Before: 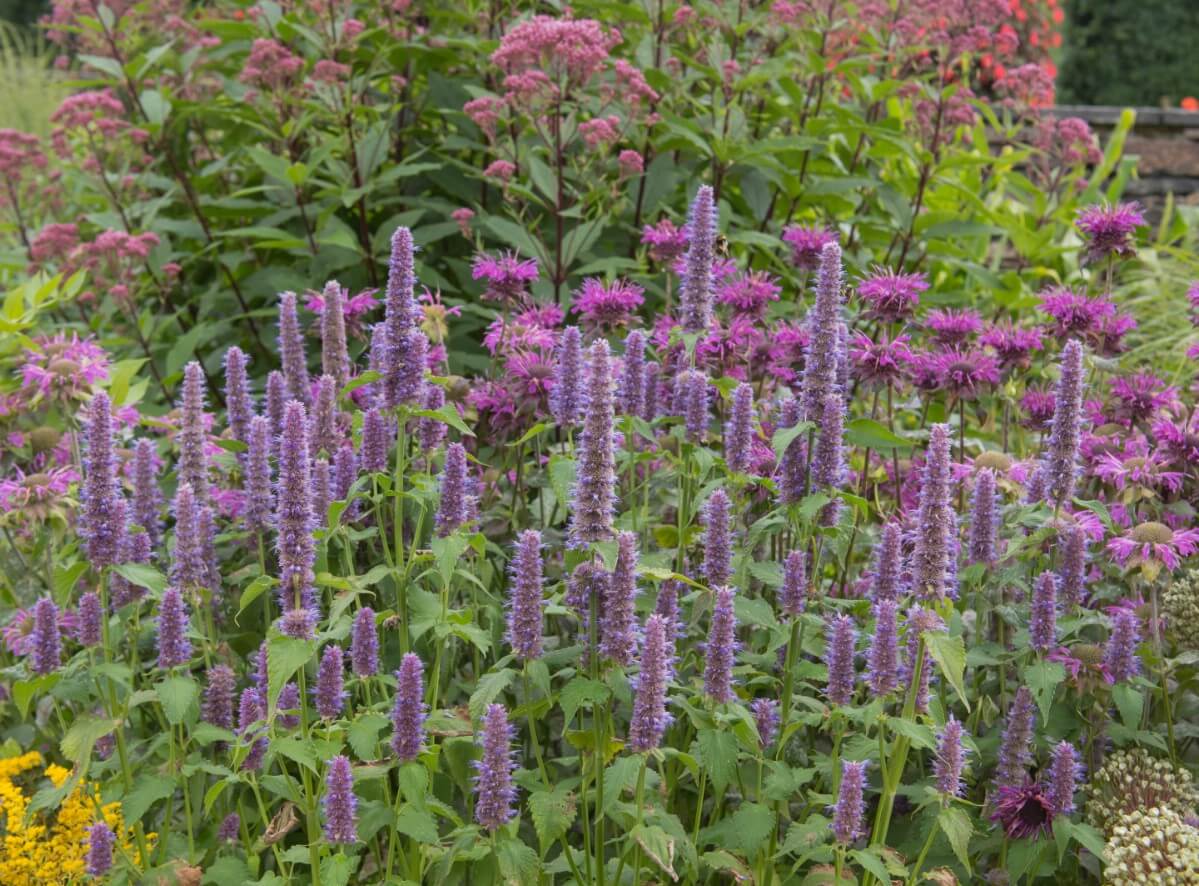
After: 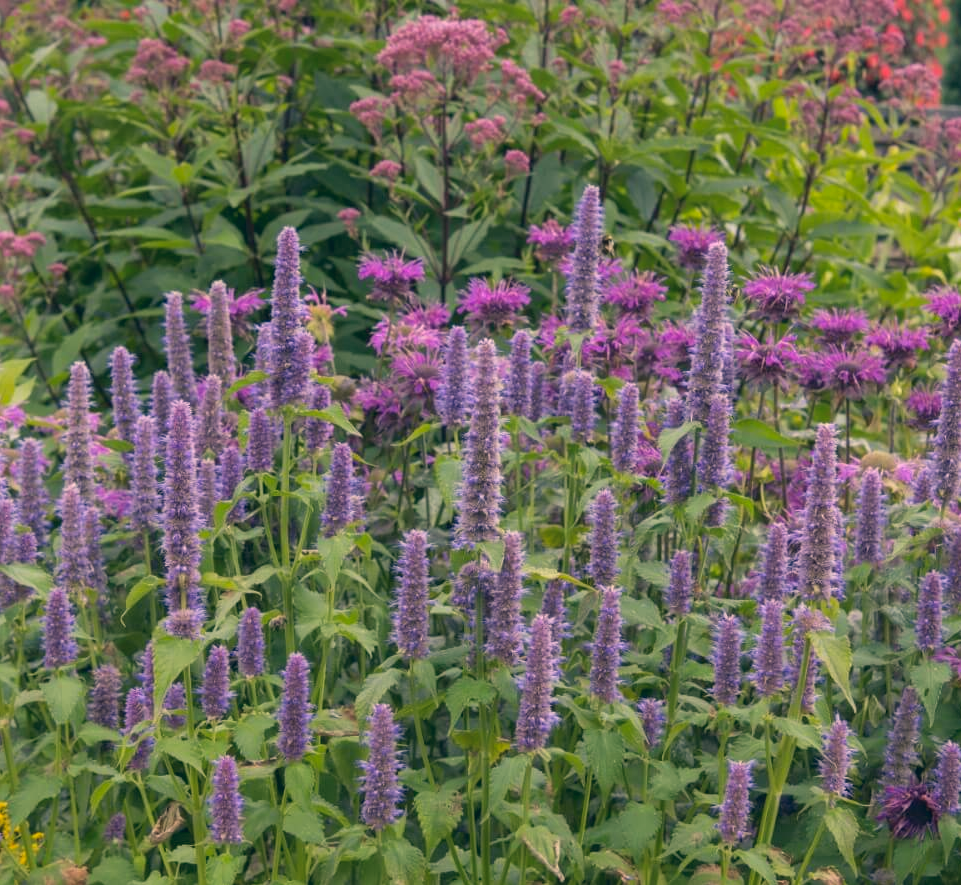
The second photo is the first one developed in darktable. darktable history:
crop and rotate: left 9.541%, right 10.247%
color correction: highlights a* 10.3, highlights b* 14.01, shadows a* -9.93, shadows b* -15.11
